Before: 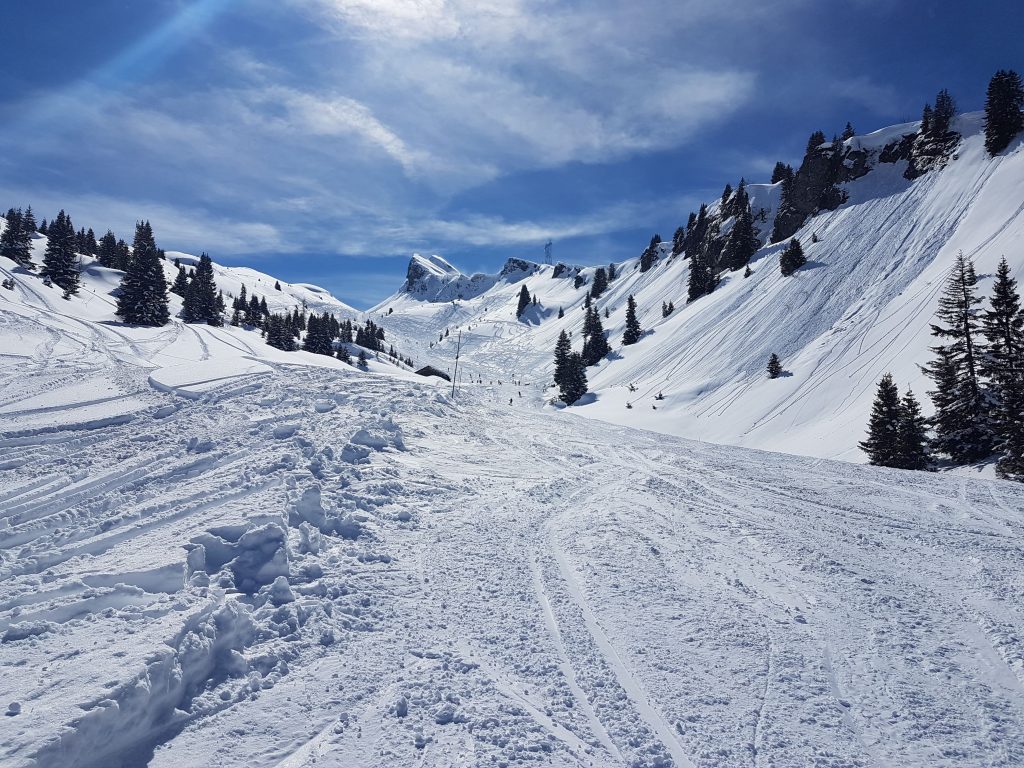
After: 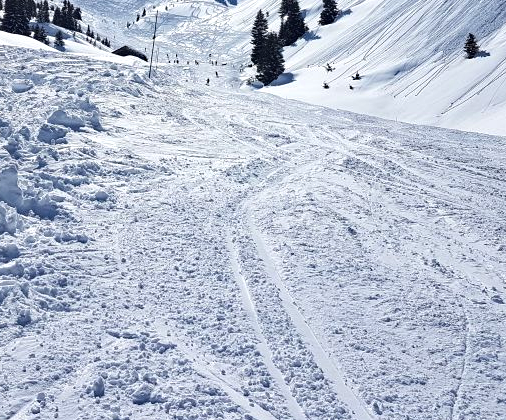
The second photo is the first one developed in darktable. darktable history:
crop: left 29.672%, top 41.786%, right 20.851%, bottom 3.487%
tone equalizer: -8 EV -0.417 EV, -7 EV -0.389 EV, -6 EV -0.333 EV, -5 EV -0.222 EV, -3 EV 0.222 EV, -2 EV 0.333 EV, -1 EV 0.389 EV, +0 EV 0.417 EV, edges refinement/feathering 500, mask exposure compensation -1.25 EV, preserve details no
haze removal: compatibility mode true, adaptive false
